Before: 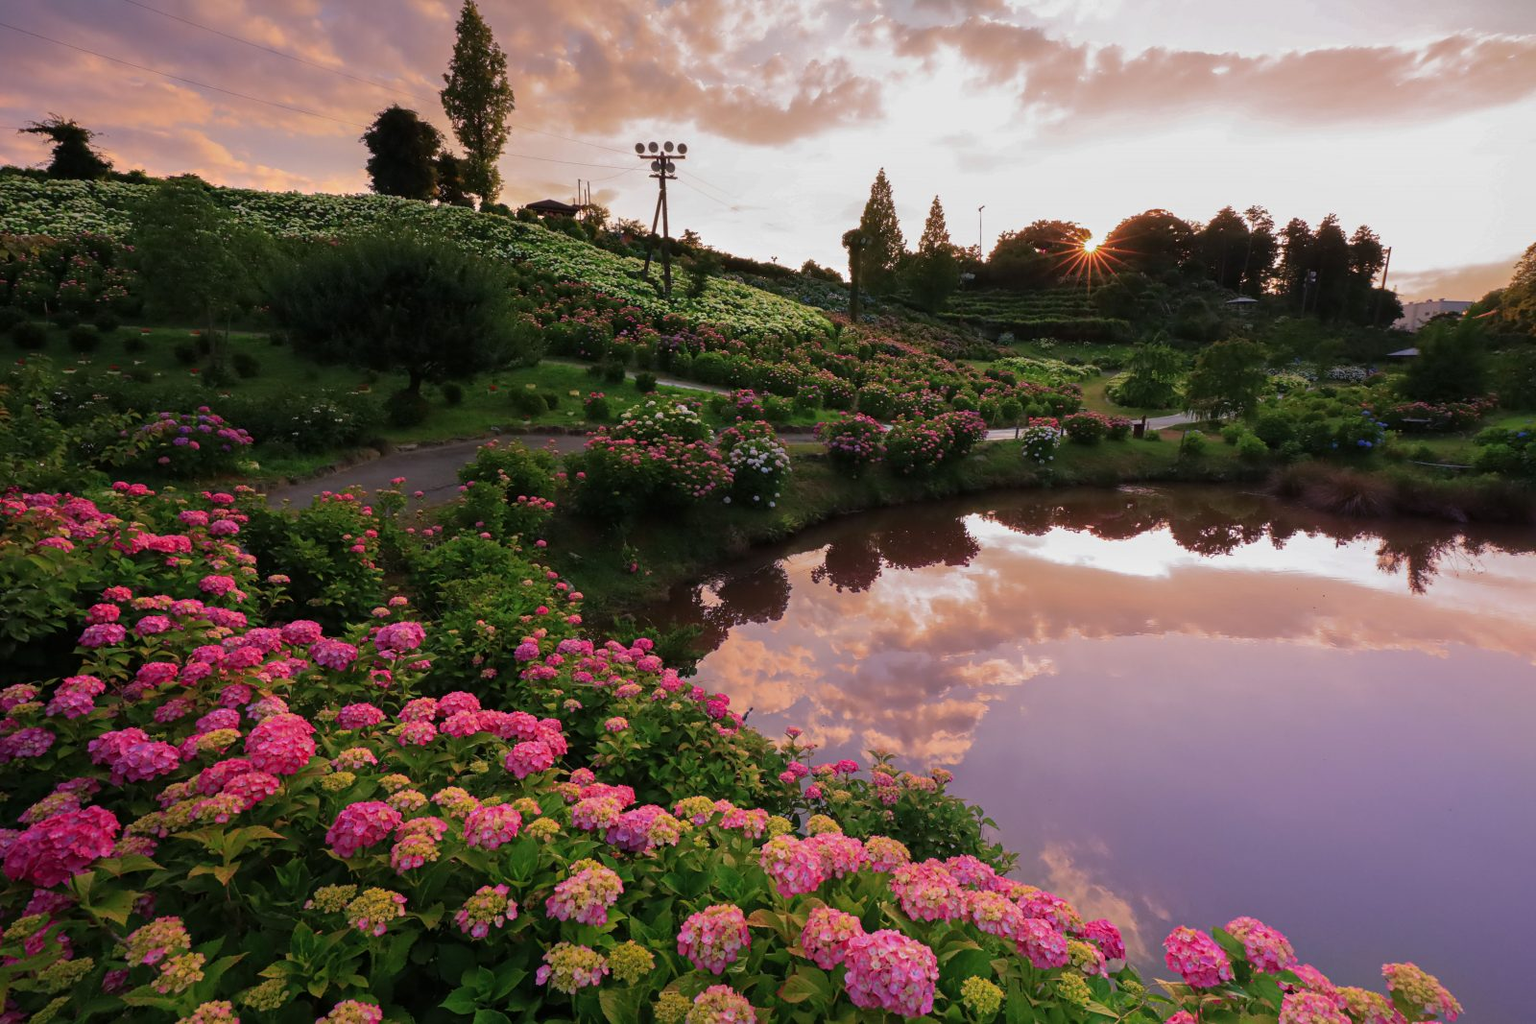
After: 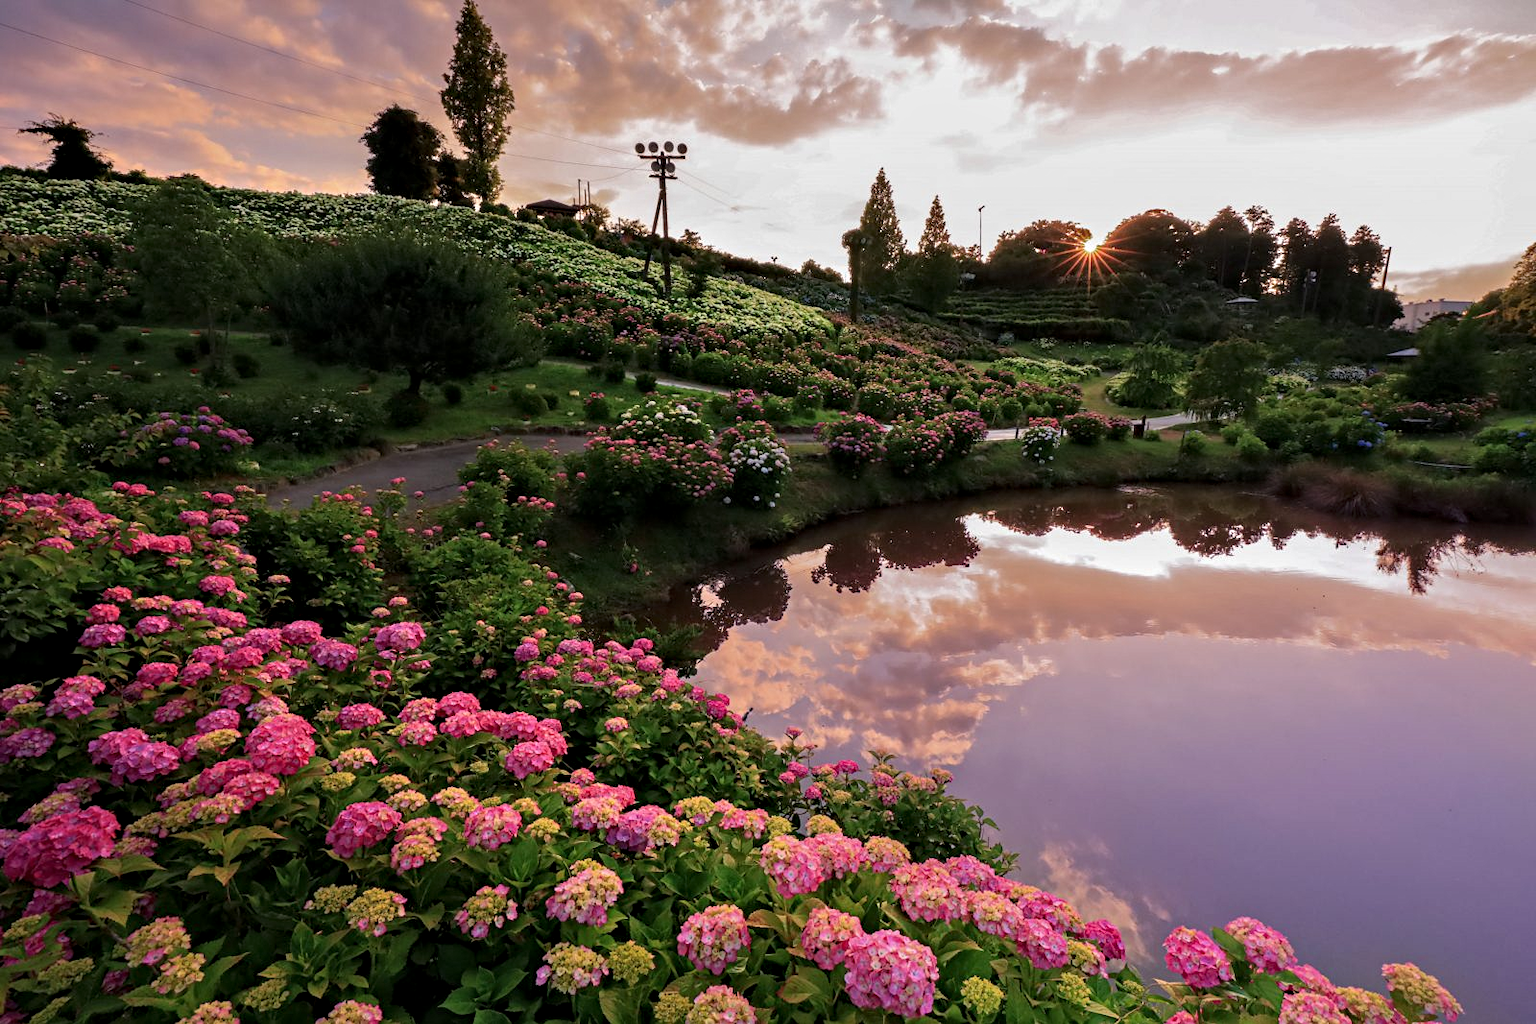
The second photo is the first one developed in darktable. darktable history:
tone equalizer: -8 EV -1.84 EV, -7 EV -1.16 EV, -6 EV -1.62 EV, smoothing diameter 25%, edges refinement/feathering 10, preserve details guided filter
contrast equalizer: y [[0.51, 0.537, 0.559, 0.574, 0.599, 0.618], [0.5 ×6], [0.5 ×6], [0 ×6], [0 ×6]]
